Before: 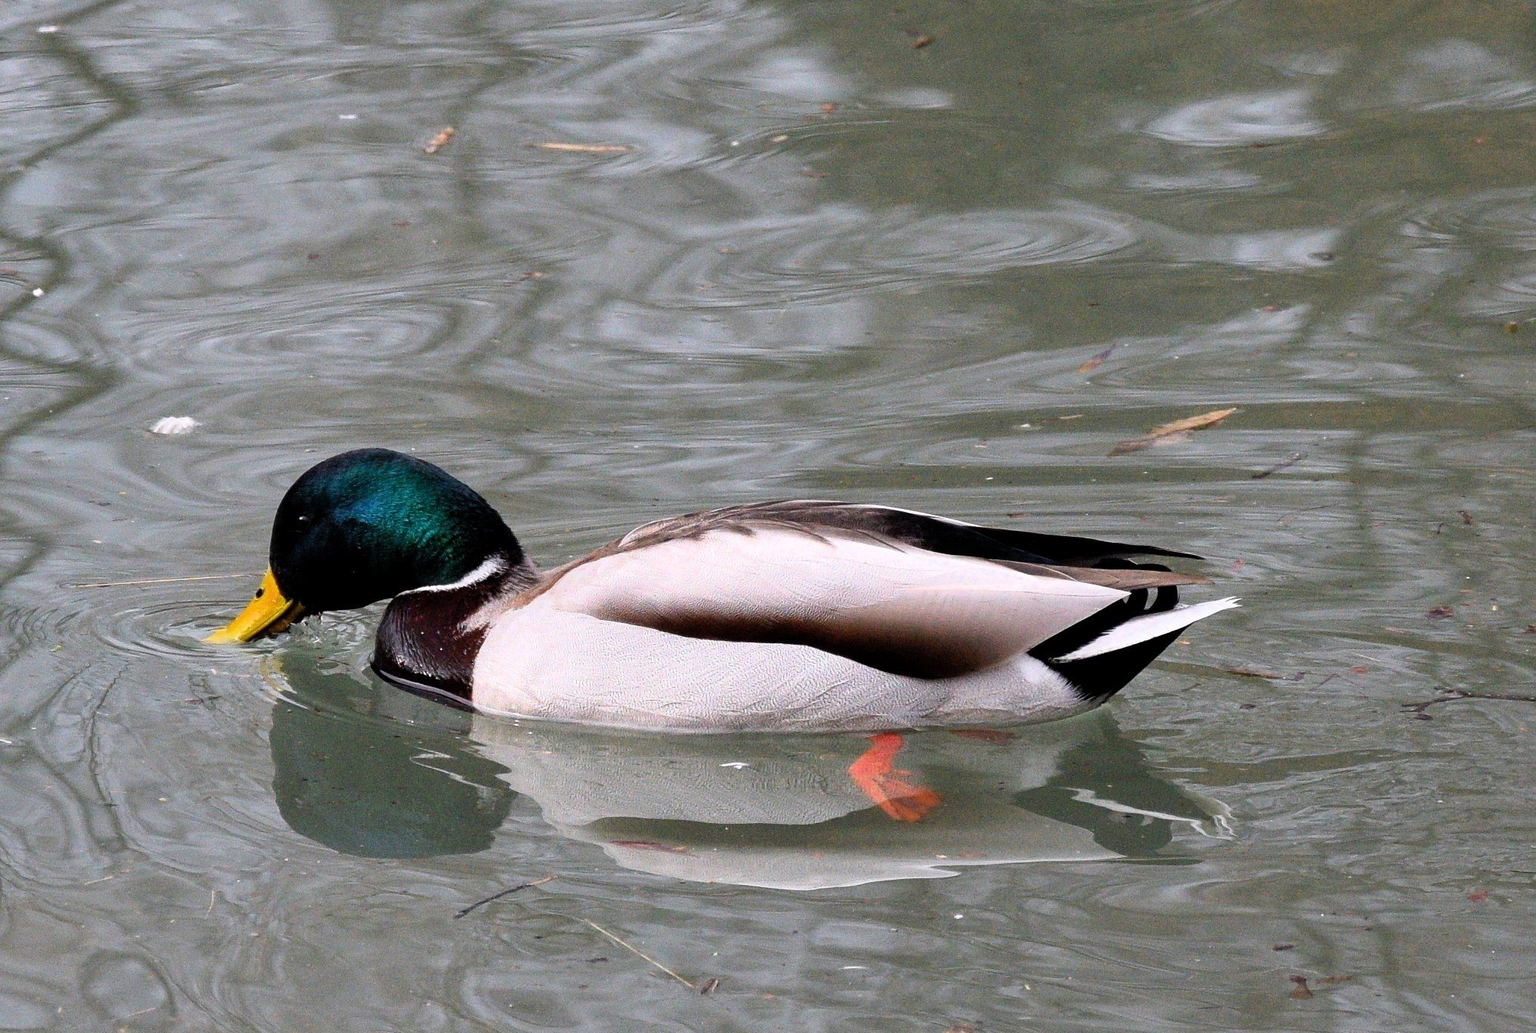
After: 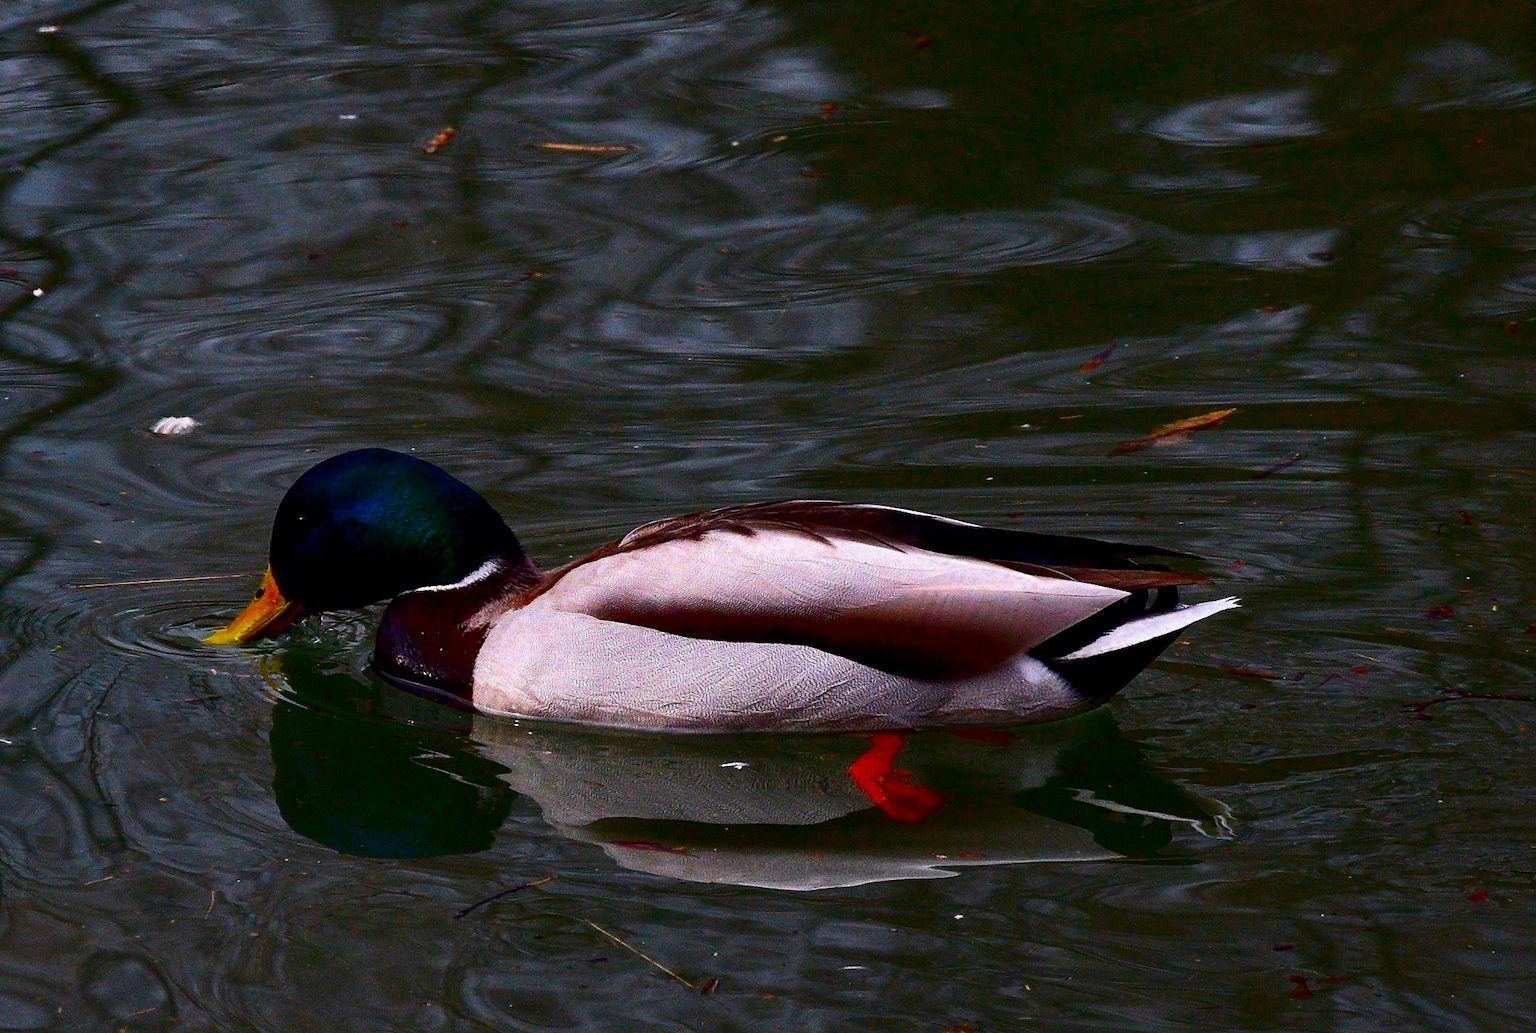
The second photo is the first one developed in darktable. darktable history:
contrast brightness saturation: brightness -0.992, saturation 0.997
